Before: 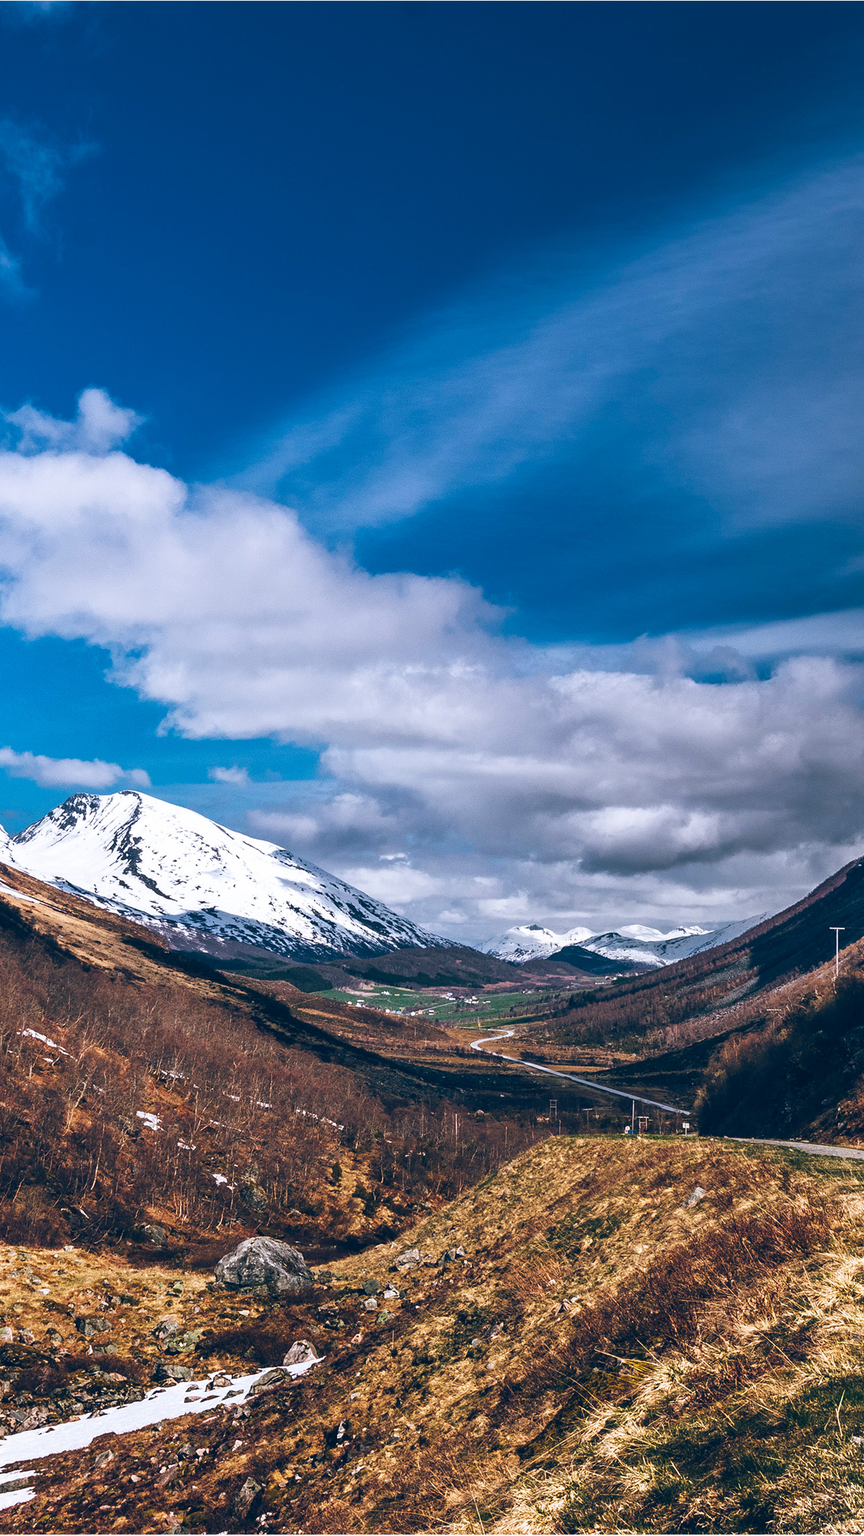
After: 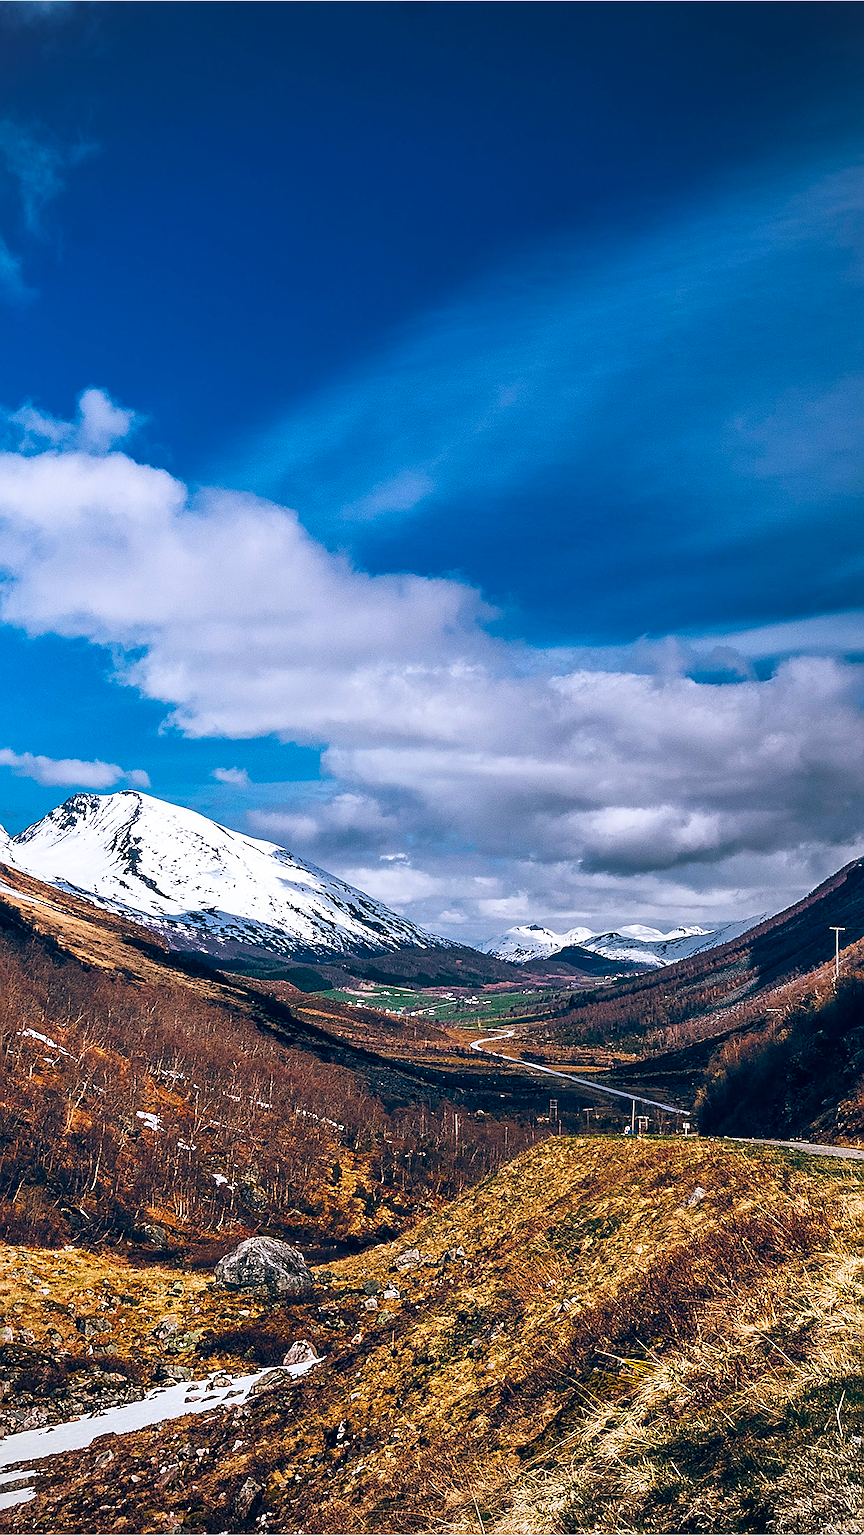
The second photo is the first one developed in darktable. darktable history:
sharpen: radius 1.4, amount 1.25, threshold 0.7
color balance rgb: perceptual saturation grading › global saturation 25%, global vibrance 10%
exposure: black level correction 0.005, exposure 0.001 EV, compensate highlight preservation false
vignetting: fall-off radius 60.92%
